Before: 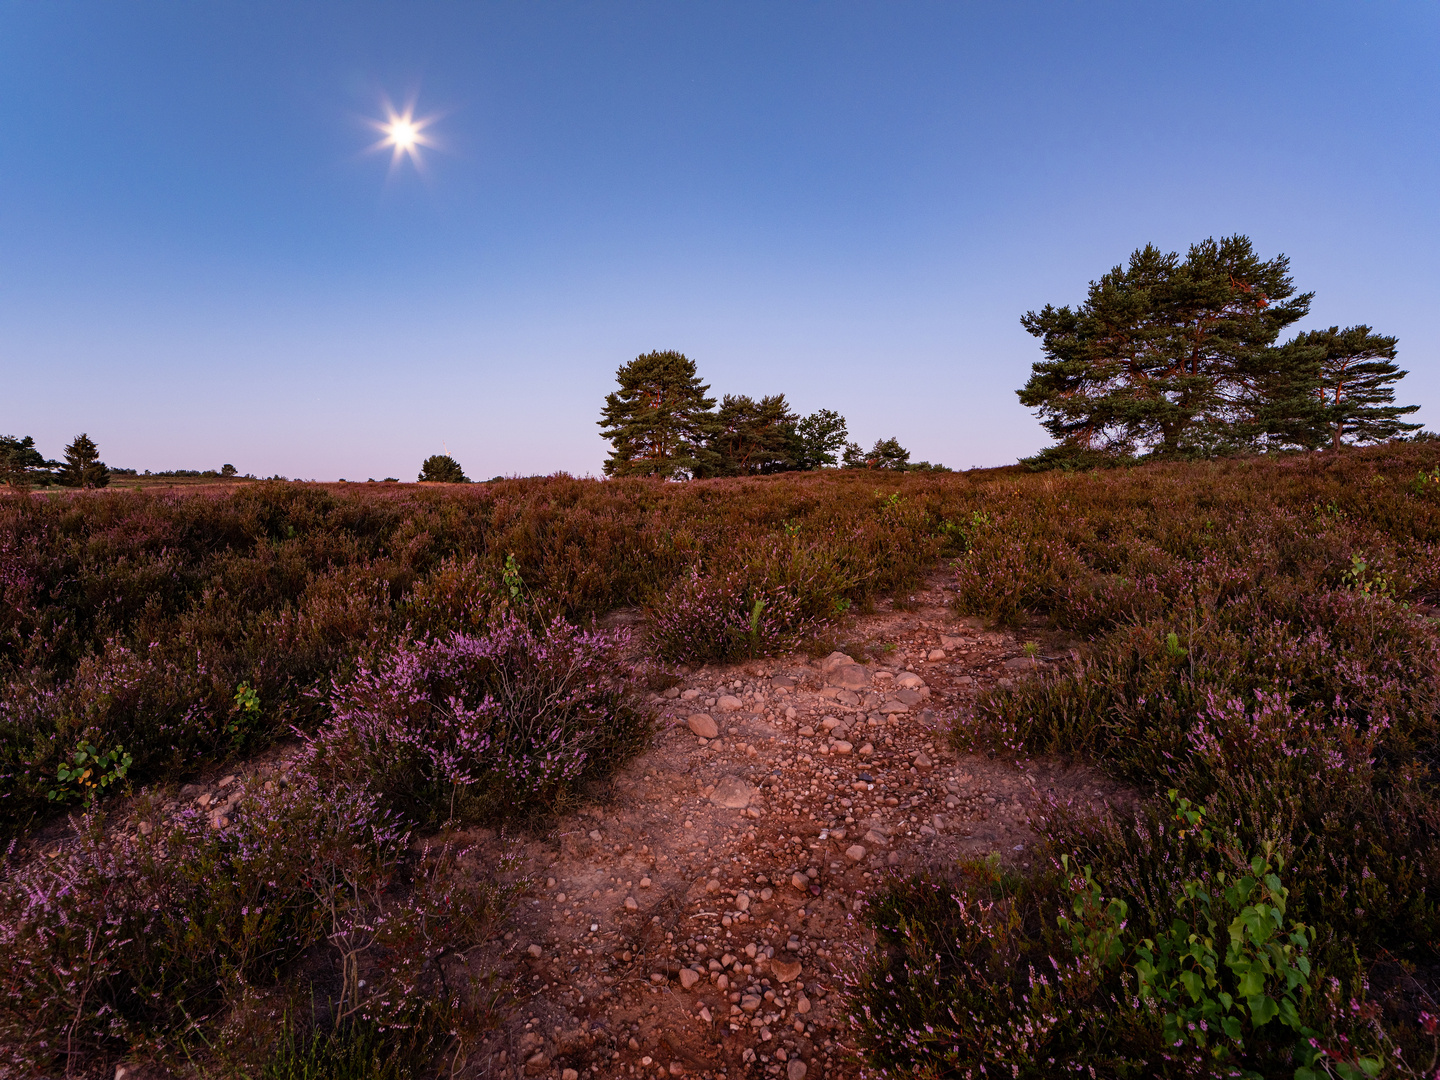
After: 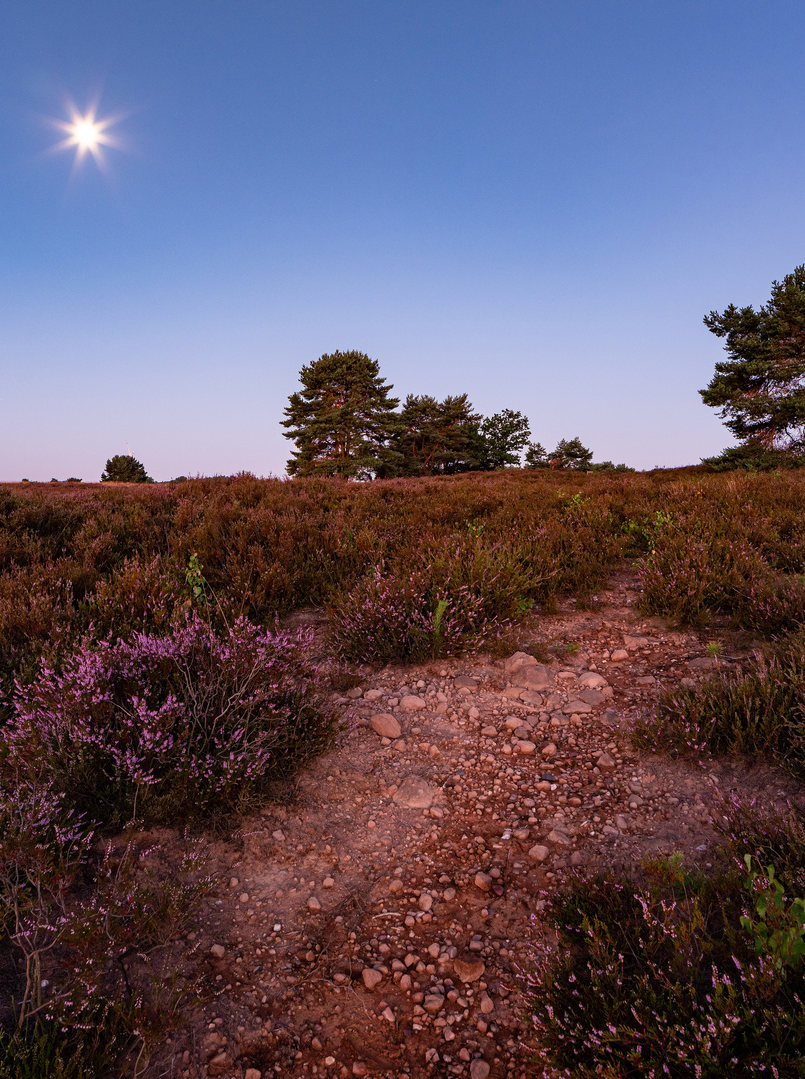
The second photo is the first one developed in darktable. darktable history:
crop: left 22.049%, right 21.983%, bottom 0.008%
